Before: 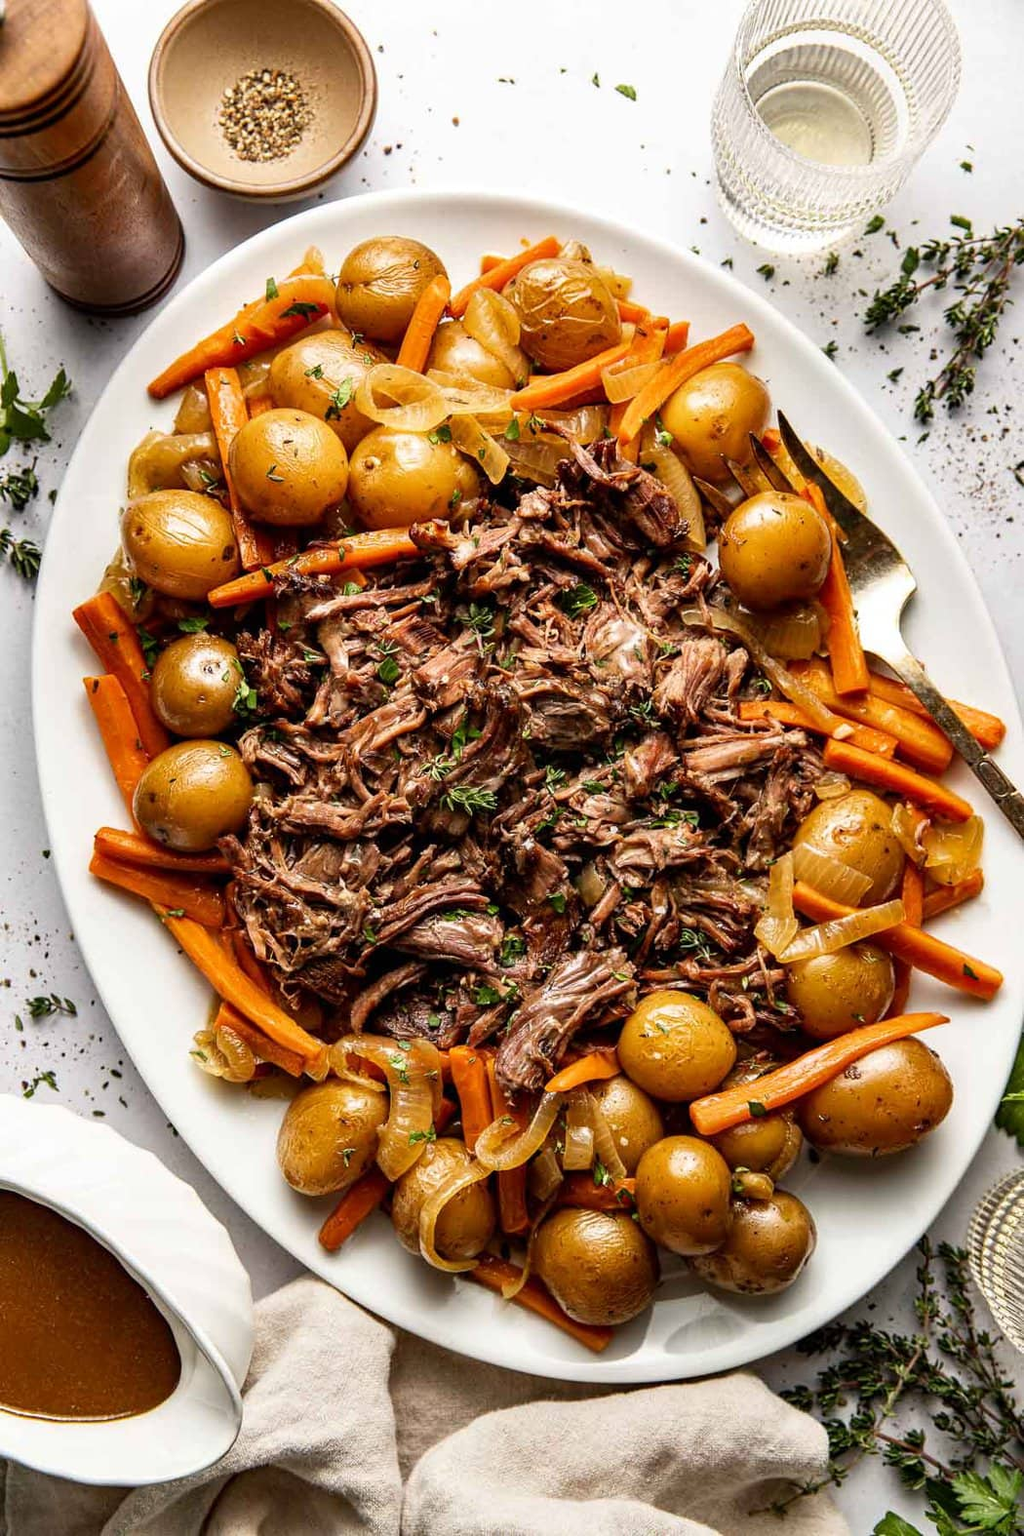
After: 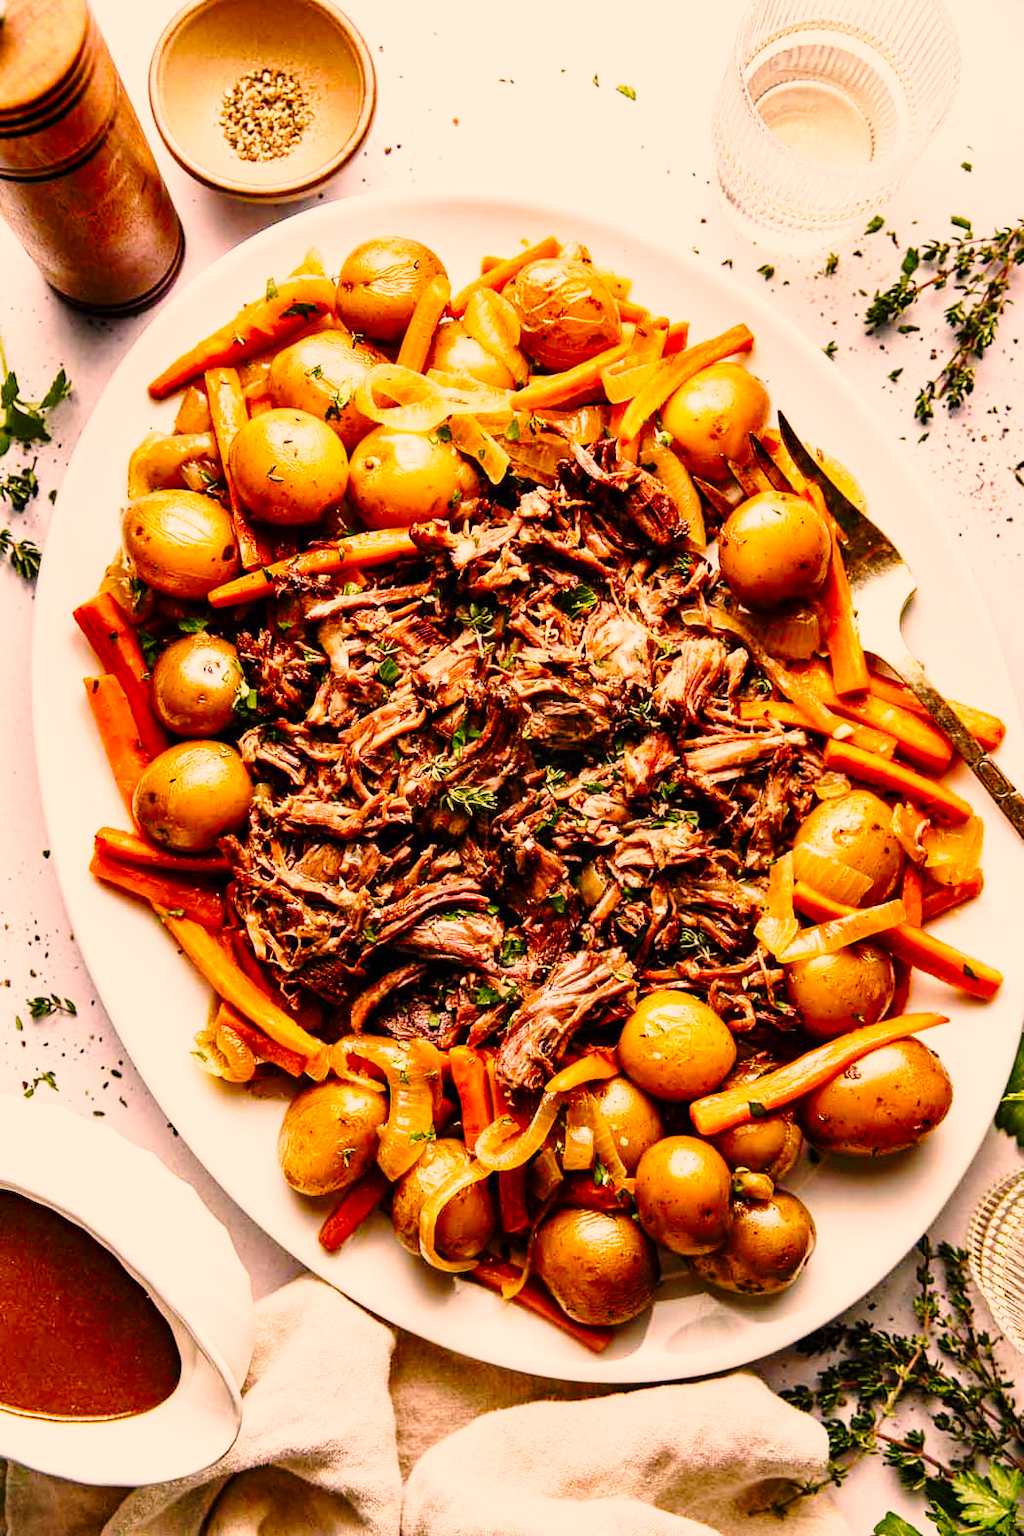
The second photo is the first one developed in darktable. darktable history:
color balance rgb: perceptual saturation grading › global saturation 20%, perceptual saturation grading › highlights -25%, perceptual saturation grading › shadows 50%
color correction: highlights a* 21.16, highlights b* 19.61
base curve: curves: ch0 [(0, 0) (0.028, 0.03) (0.121, 0.232) (0.46, 0.748) (0.859, 0.968) (1, 1)], preserve colors none
